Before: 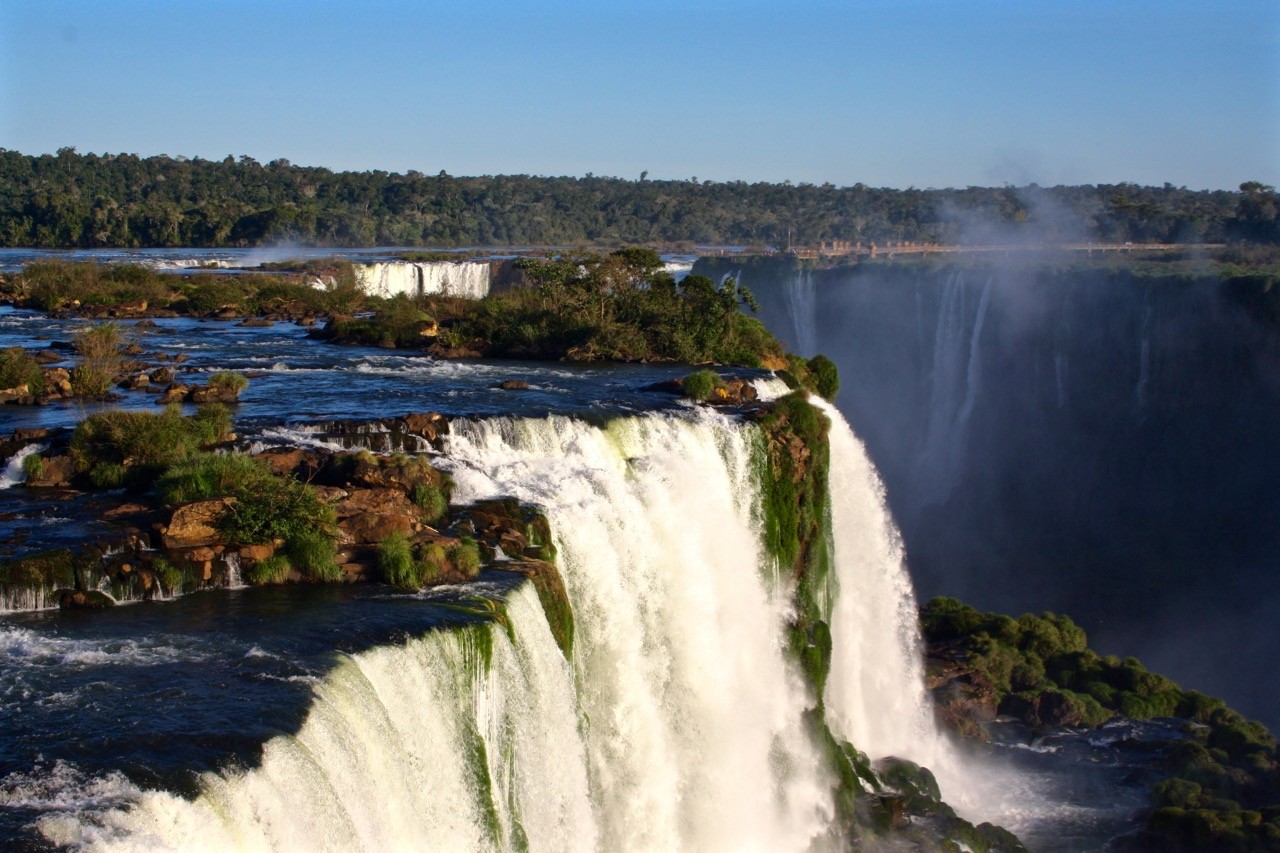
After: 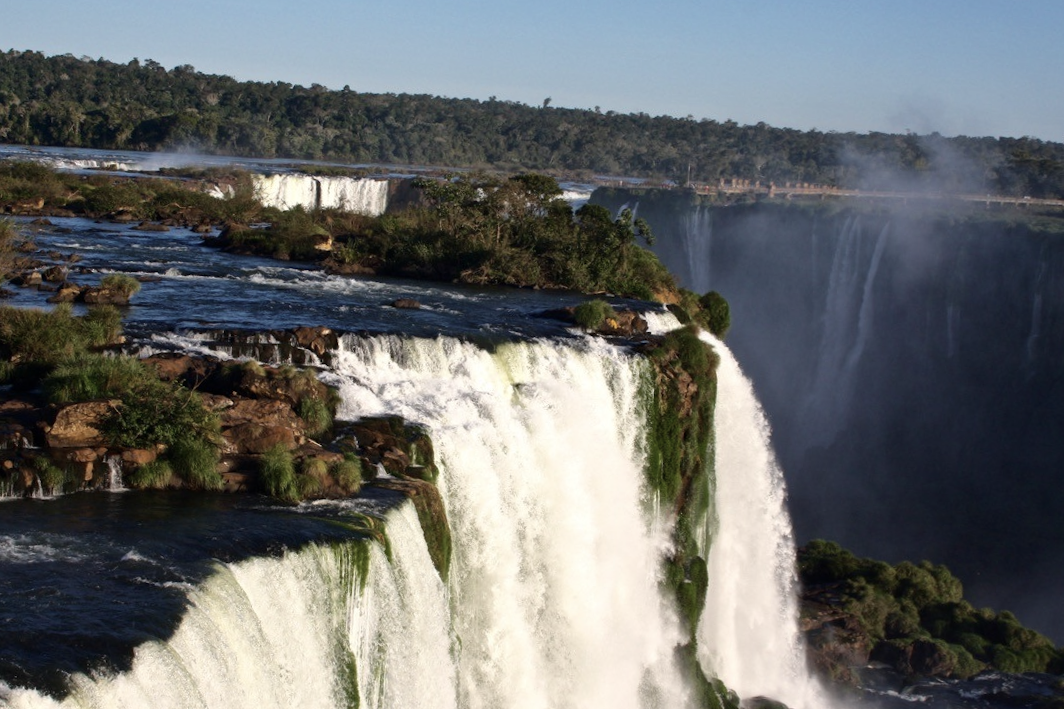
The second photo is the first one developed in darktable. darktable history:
contrast brightness saturation: contrast 0.1, saturation -0.3
crop and rotate: angle -3.27°, left 5.211%, top 5.211%, right 4.607%, bottom 4.607%
